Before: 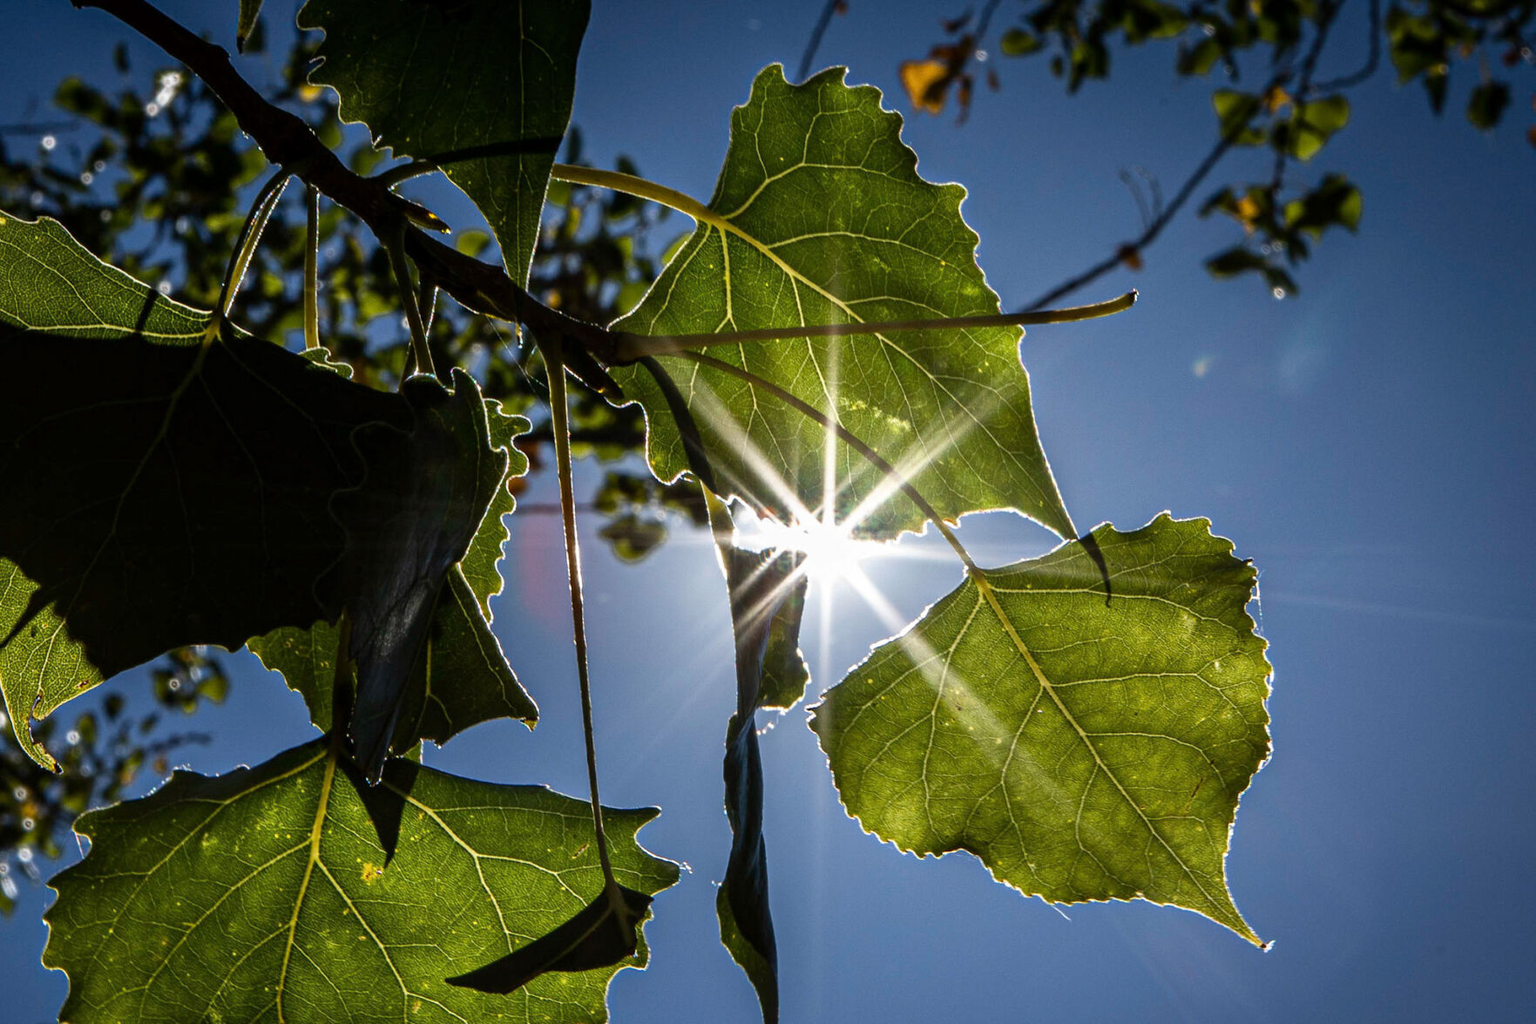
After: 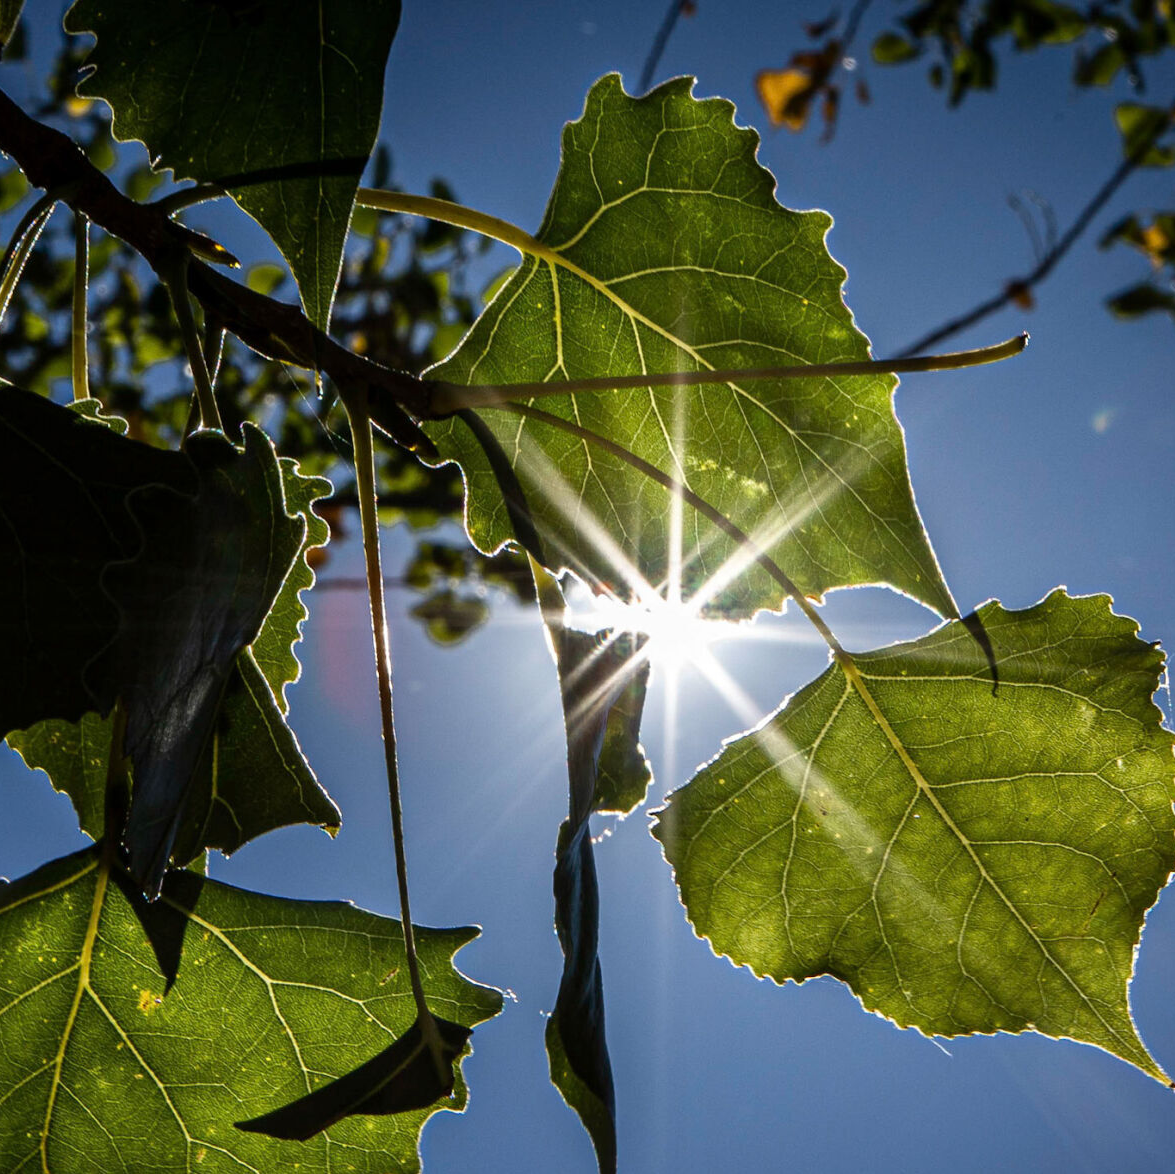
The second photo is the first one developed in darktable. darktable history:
crop and rotate: left 15.754%, right 17.579%
rotate and perspective: crop left 0, crop top 0
